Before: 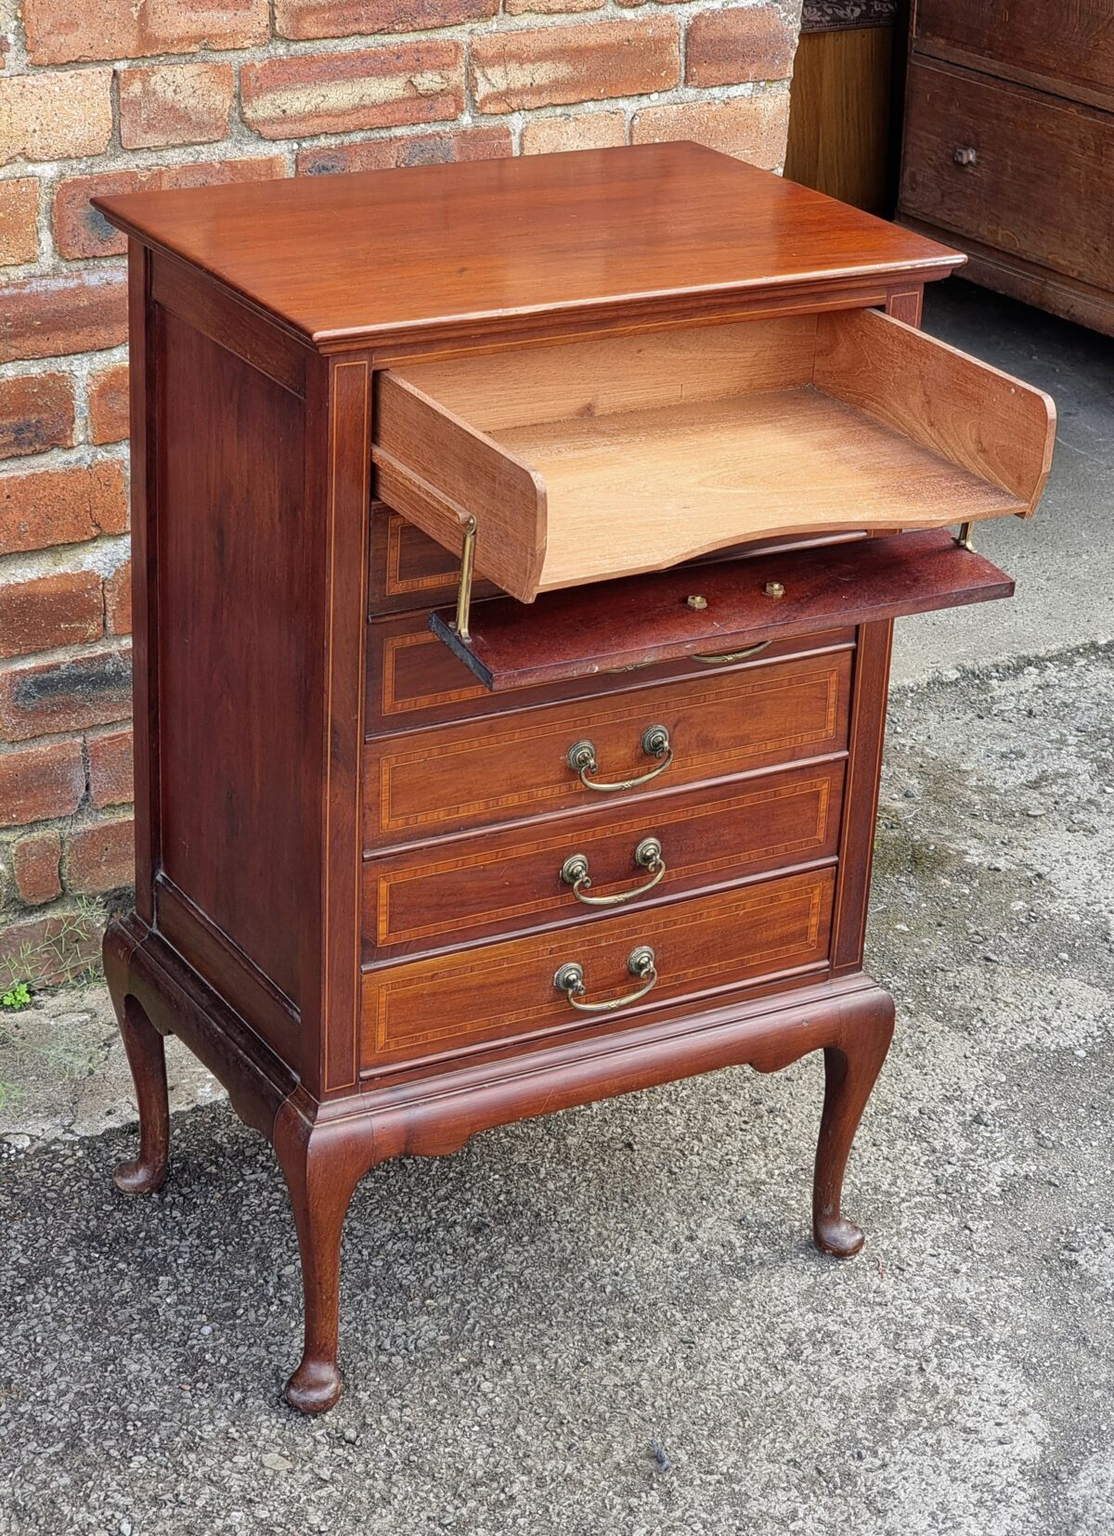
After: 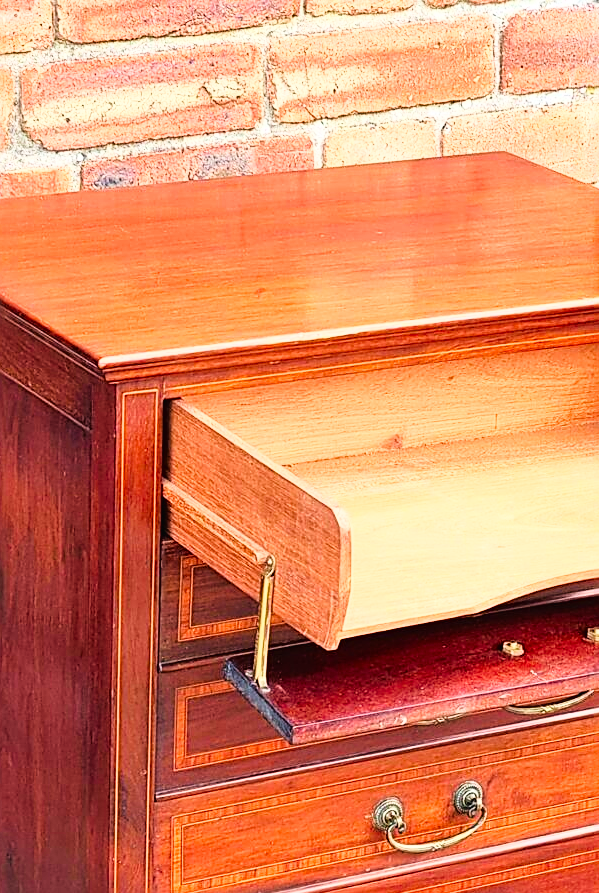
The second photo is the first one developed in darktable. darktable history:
crop: left 19.837%, right 30.22%, bottom 46.027%
base curve: curves: ch0 [(0, 0) (0.012, 0.01) (0.073, 0.168) (0.31, 0.711) (0.645, 0.957) (1, 1)]
sharpen: on, module defaults
color correction: highlights b* 0.005, saturation 1.34
color balance rgb: global offset › luminance 0.268%, global offset › hue 171.47°, perceptual saturation grading › global saturation 0.402%, perceptual saturation grading › highlights -31.236%, perceptual saturation grading › mid-tones 5.823%, perceptual saturation grading › shadows 17.457%, global vibrance 20%
